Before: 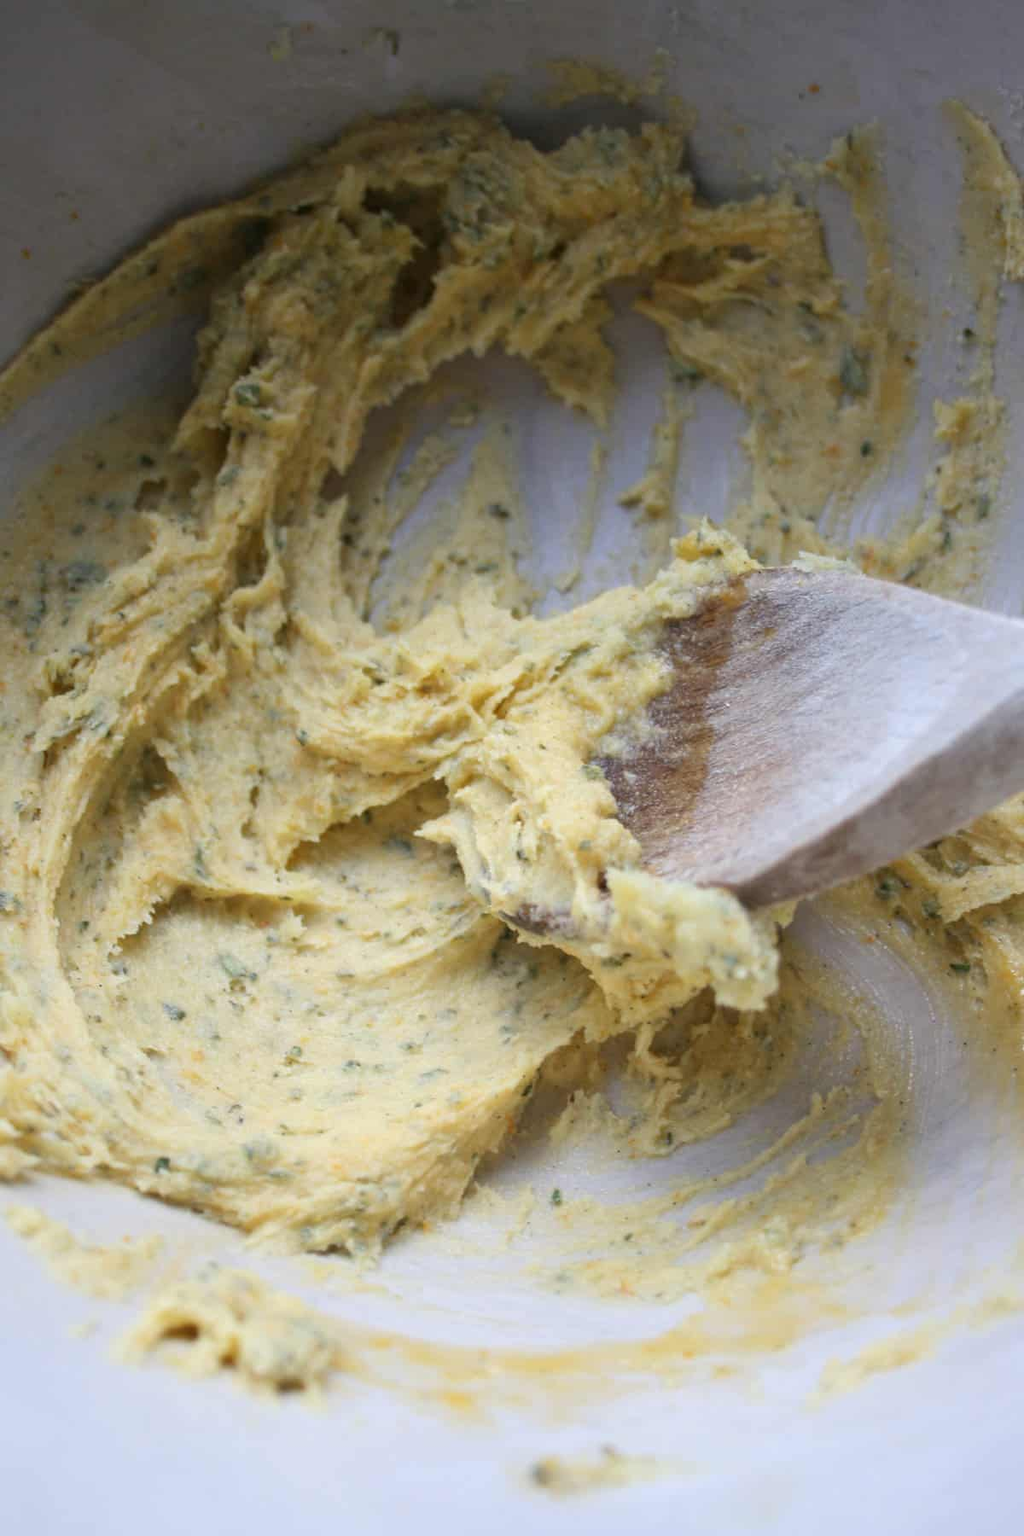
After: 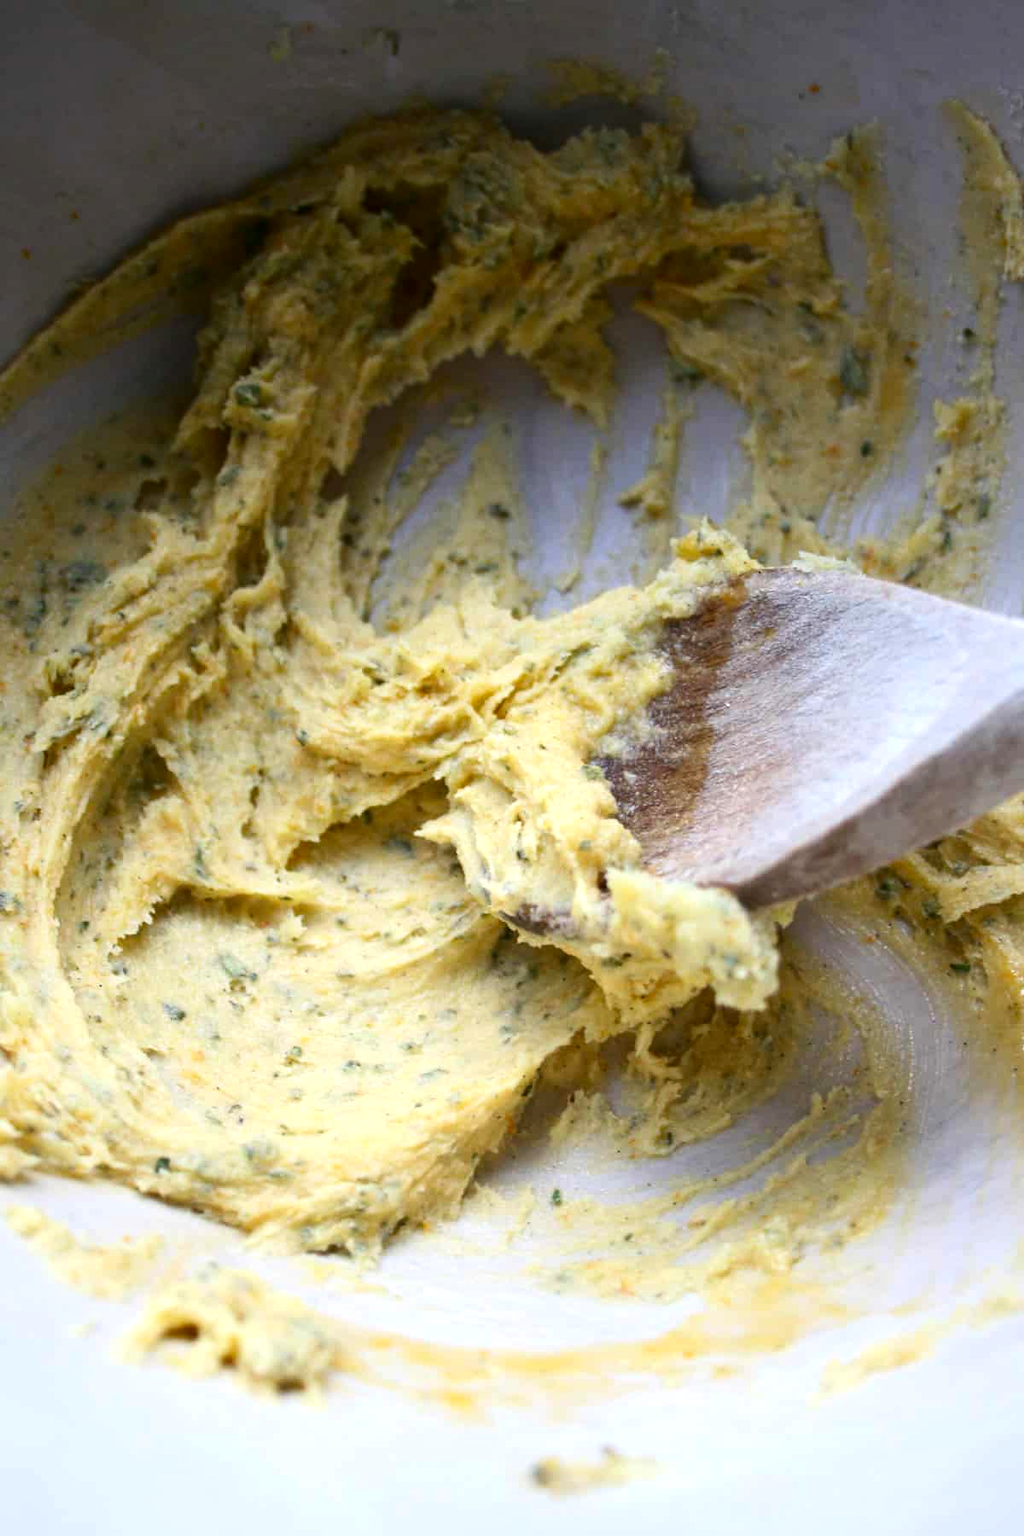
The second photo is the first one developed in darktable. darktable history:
contrast brightness saturation: contrast 0.121, brightness -0.124, saturation 0.196
tone equalizer: -8 EV -0.418 EV, -7 EV -0.373 EV, -6 EV -0.366 EV, -5 EV -0.186 EV, -3 EV 0.196 EV, -2 EV 0.315 EV, -1 EV 0.372 EV, +0 EV 0.446 EV
